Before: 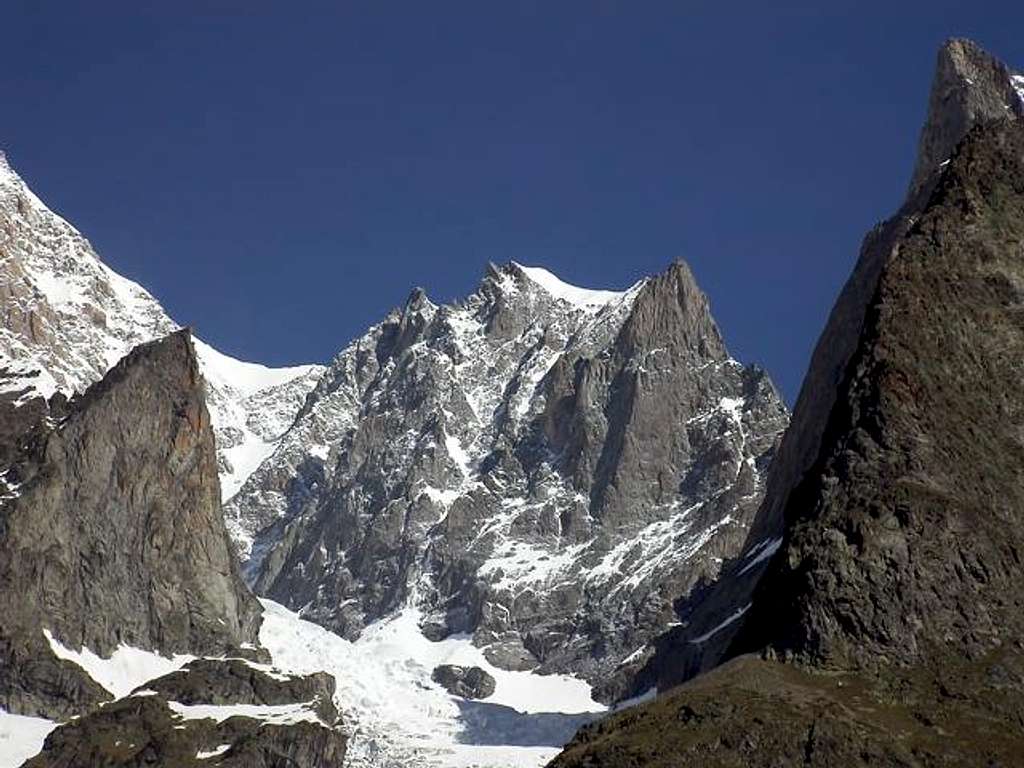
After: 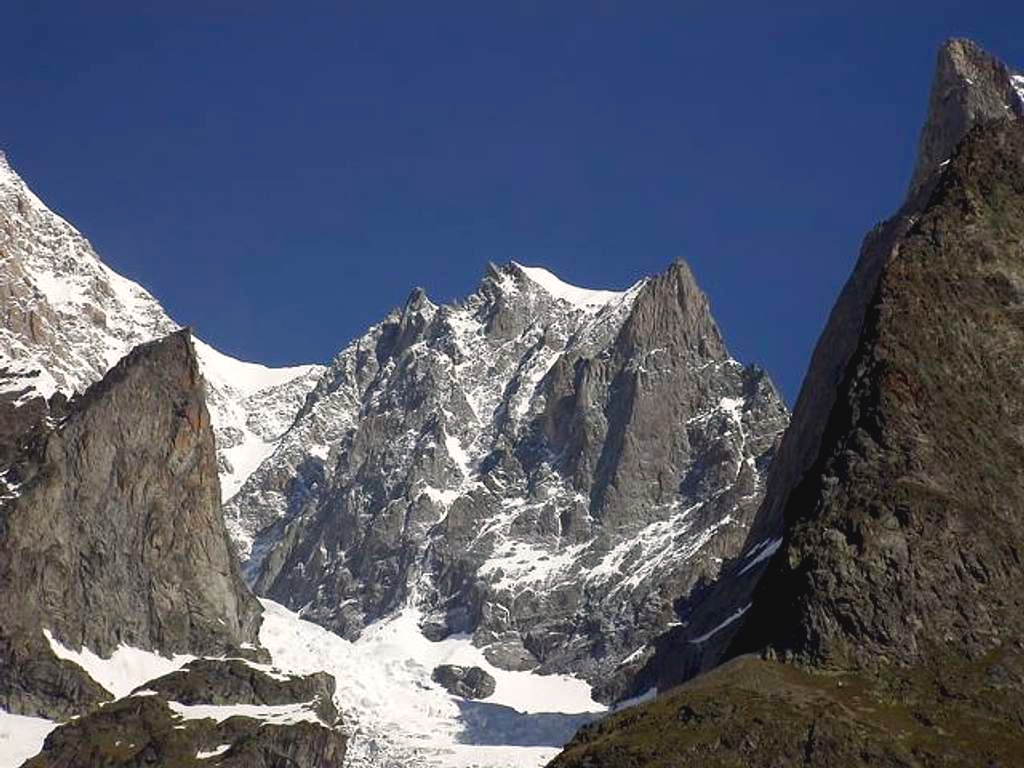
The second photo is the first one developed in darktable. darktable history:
tone equalizer: luminance estimator HSV value / RGB max
color balance rgb: highlights gain › chroma 1.343%, highlights gain › hue 56.2°, global offset › luminance 0.495%, global offset › hue 59.2°, perceptual saturation grading › global saturation 20%, perceptual saturation grading › highlights -49.135%, perceptual saturation grading › shadows 24.499%
